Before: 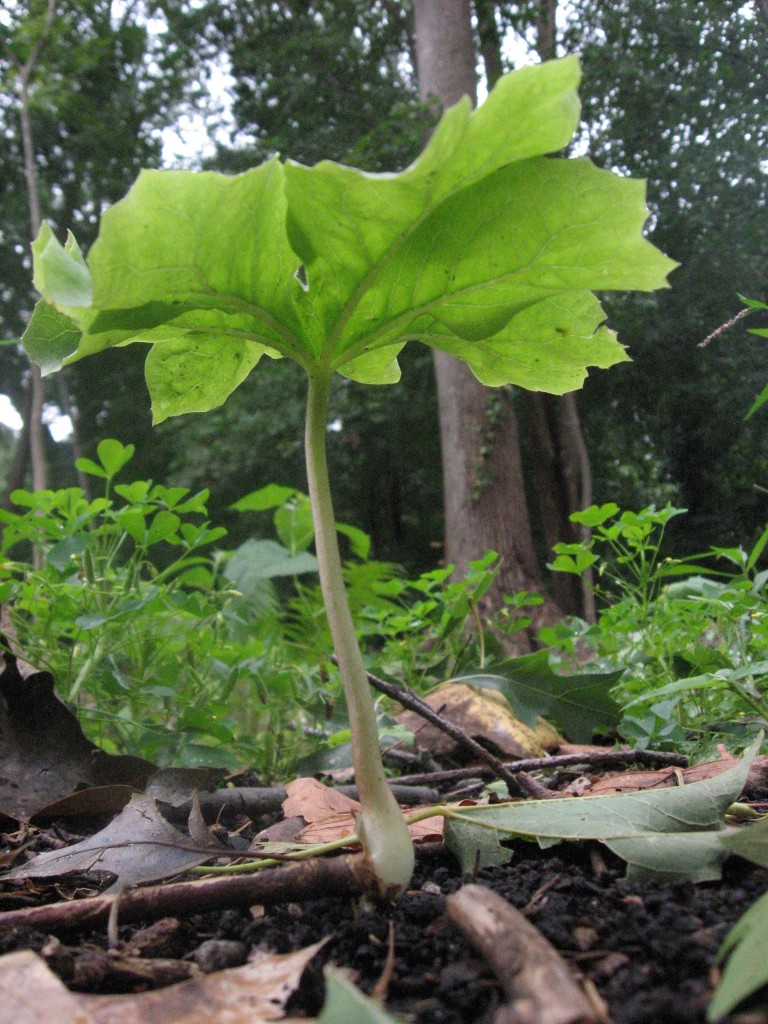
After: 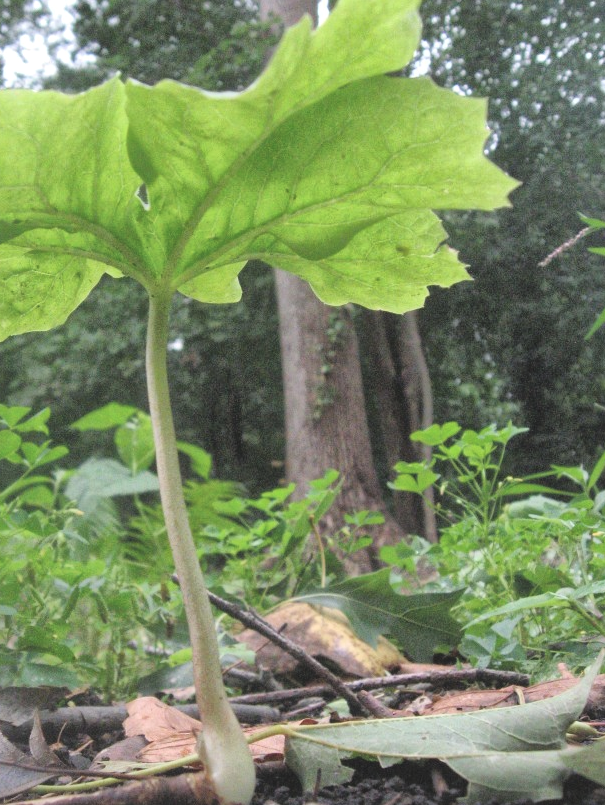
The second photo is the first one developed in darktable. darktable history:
crop and rotate: left 20.74%, top 7.912%, right 0.375%, bottom 13.378%
color balance: lift [1.007, 1, 1, 1], gamma [1.097, 1, 1, 1]
global tonemap: drago (1, 100), detail 1
